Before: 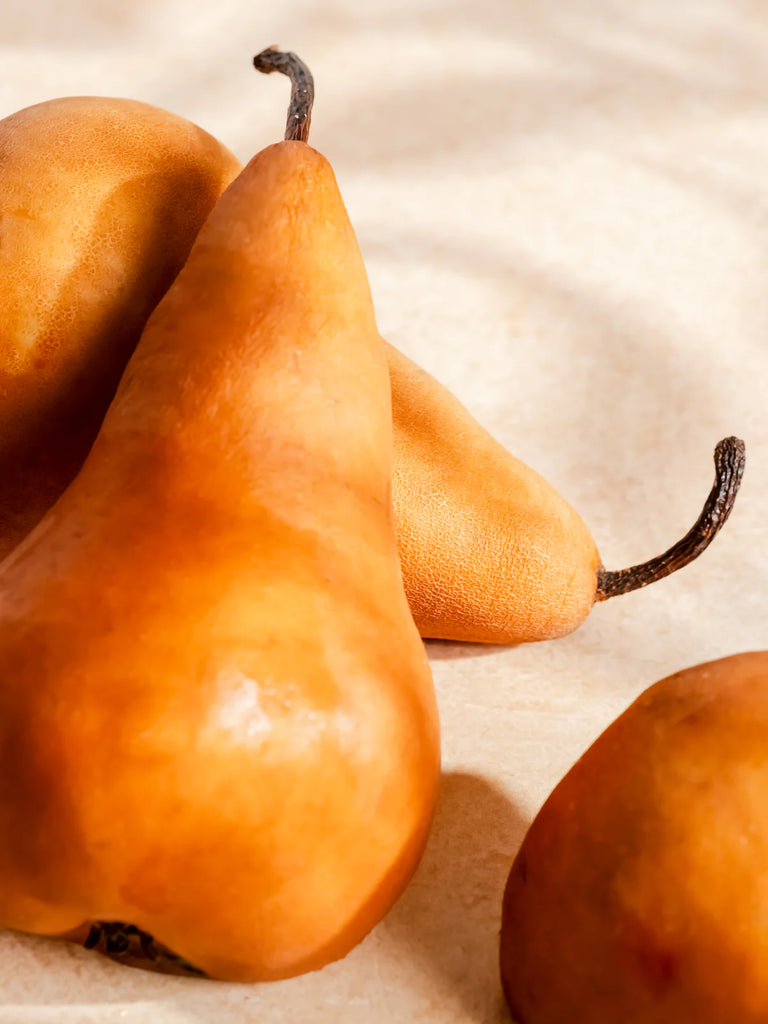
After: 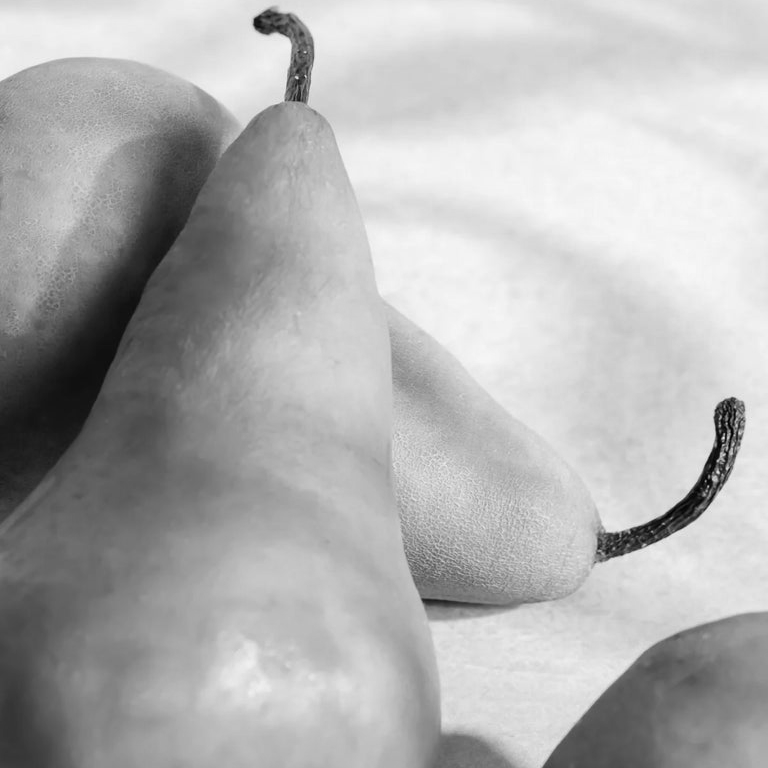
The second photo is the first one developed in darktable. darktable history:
crop: top 3.857%, bottom 21.132%
monochrome: on, module defaults
